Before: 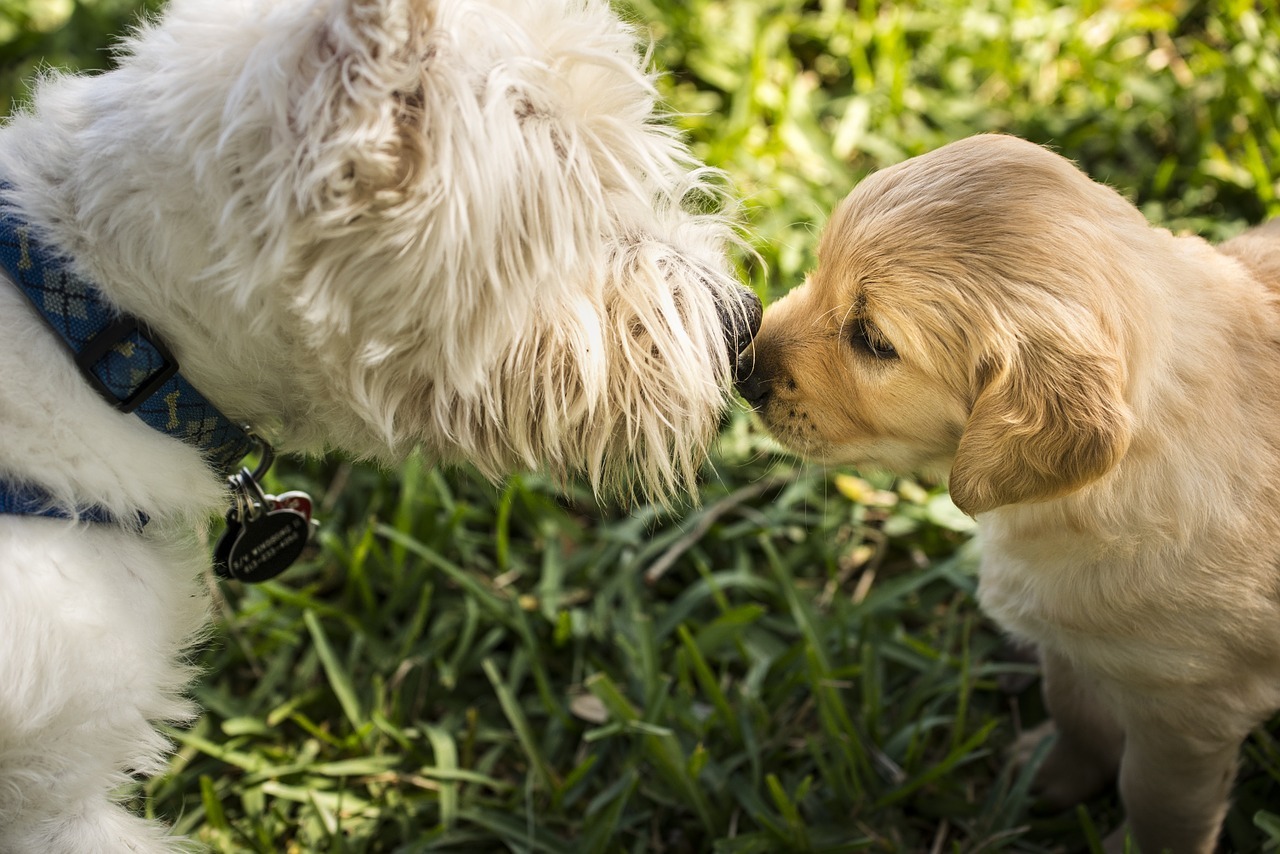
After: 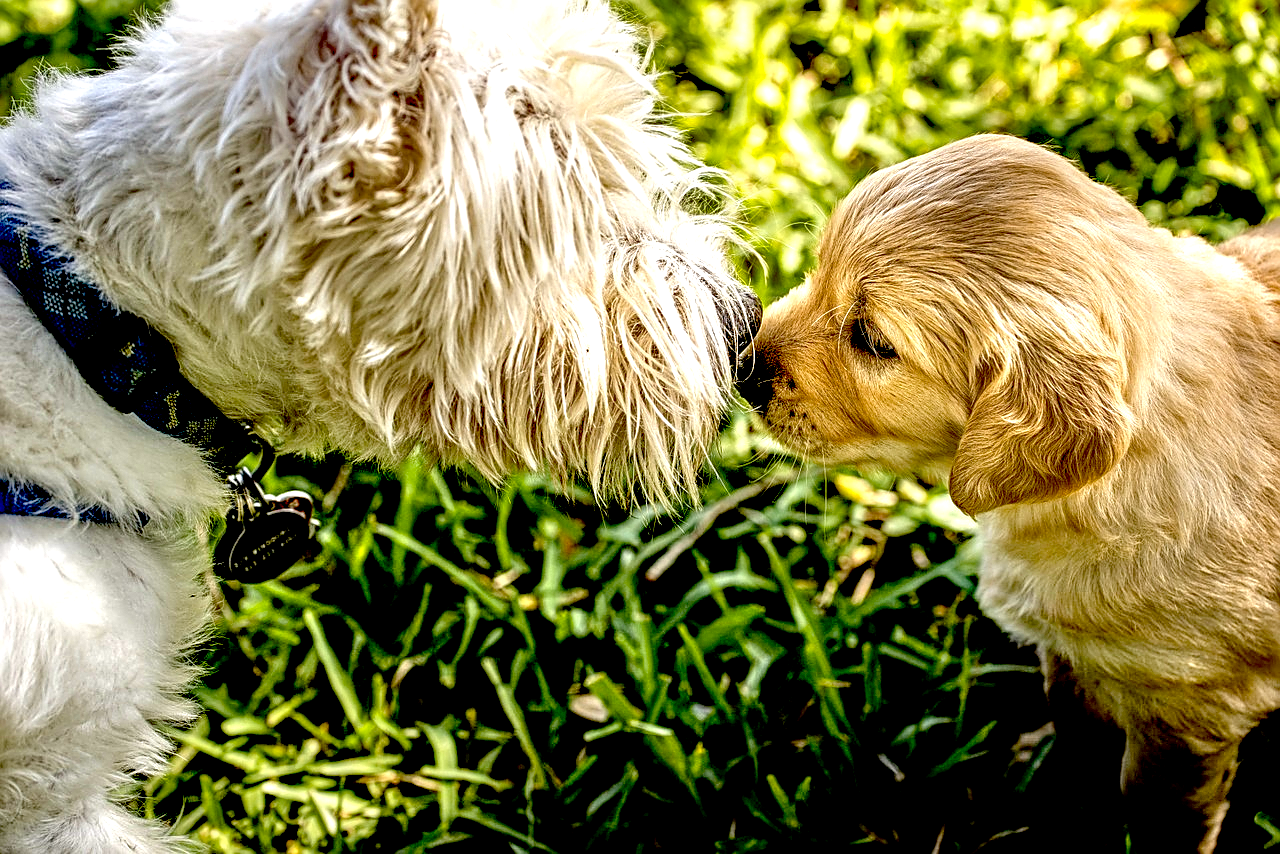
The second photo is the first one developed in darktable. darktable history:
exposure: black level correction 0.032, exposure 0.314 EV, compensate highlight preservation false
sharpen: on, module defaults
tone equalizer: -7 EV 0.14 EV, -6 EV 0.637 EV, -5 EV 1.16 EV, -4 EV 1.35 EV, -3 EV 1.18 EV, -2 EV 0.6 EV, -1 EV 0.149 EV, luminance estimator HSV value / RGB max
haze removal: strength 0.401, distance 0.213, compatibility mode true, adaptive false
local contrast: detail 160%
